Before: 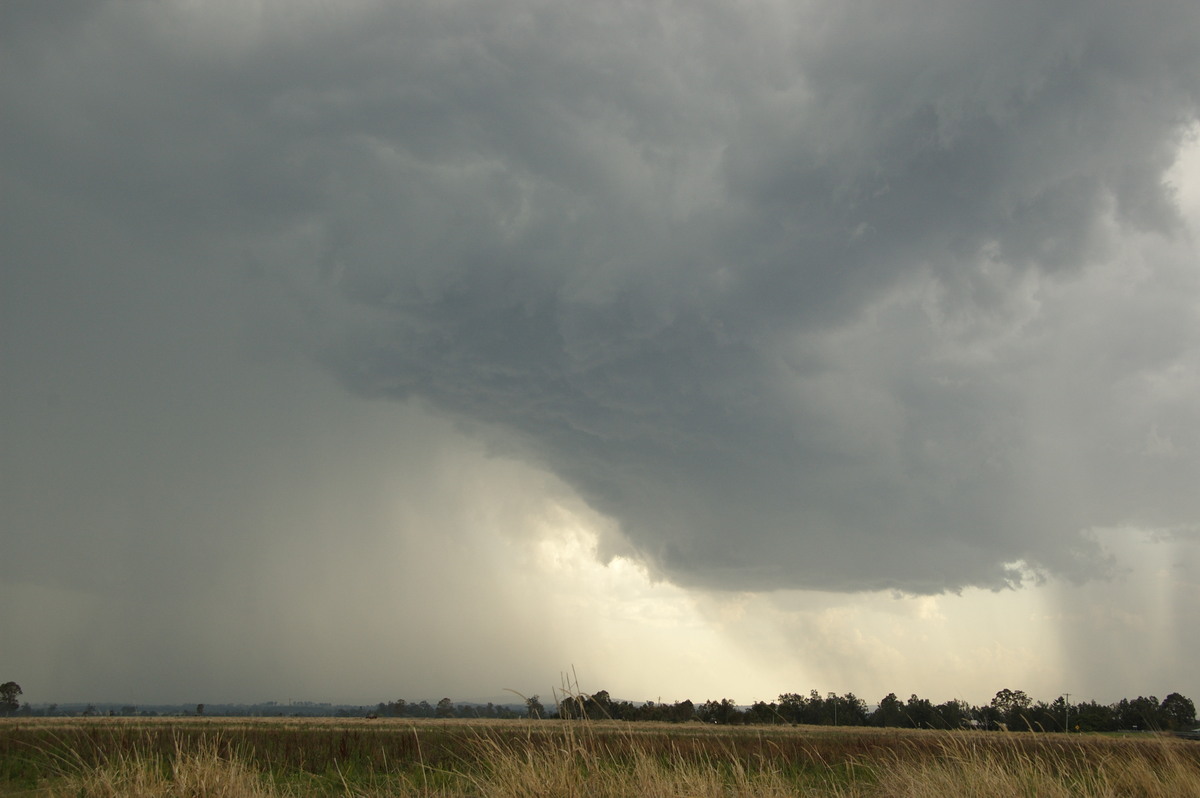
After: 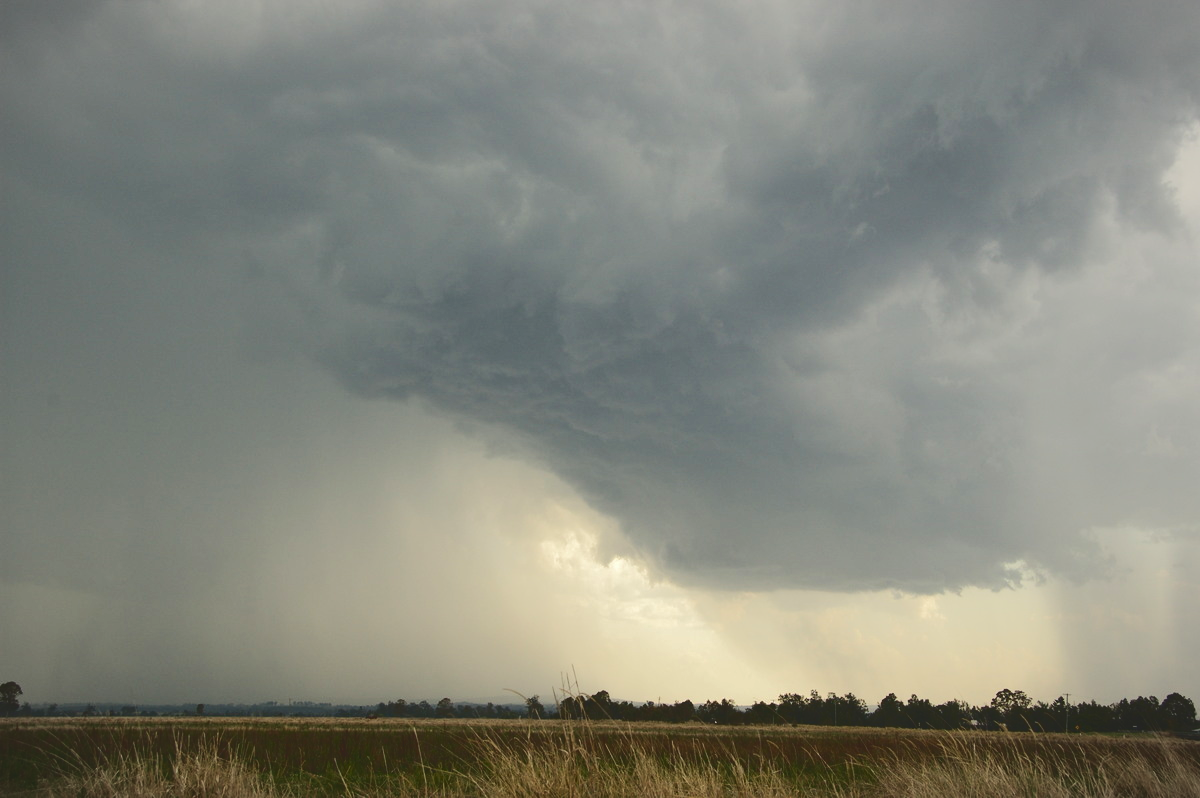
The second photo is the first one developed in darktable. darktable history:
vignetting: fall-off start 100.34%, brightness -0.17, width/height ratio 1.323
tone curve: curves: ch0 [(0, 0) (0.003, 0.132) (0.011, 0.136) (0.025, 0.14) (0.044, 0.147) (0.069, 0.149) (0.1, 0.156) (0.136, 0.163) (0.177, 0.177) (0.224, 0.2) (0.277, 0.251) (0.335, 0.311) (0.399, 0.387) (0.468, 0.487) (0.543, 0.585) (0.623, 0.675) (0.709, 0.742) (0.801, 0.81) (0.898, 0.867) (1, 1)], color space Lab, independent channels, preserve colors none
velvia: strength 14.77%
